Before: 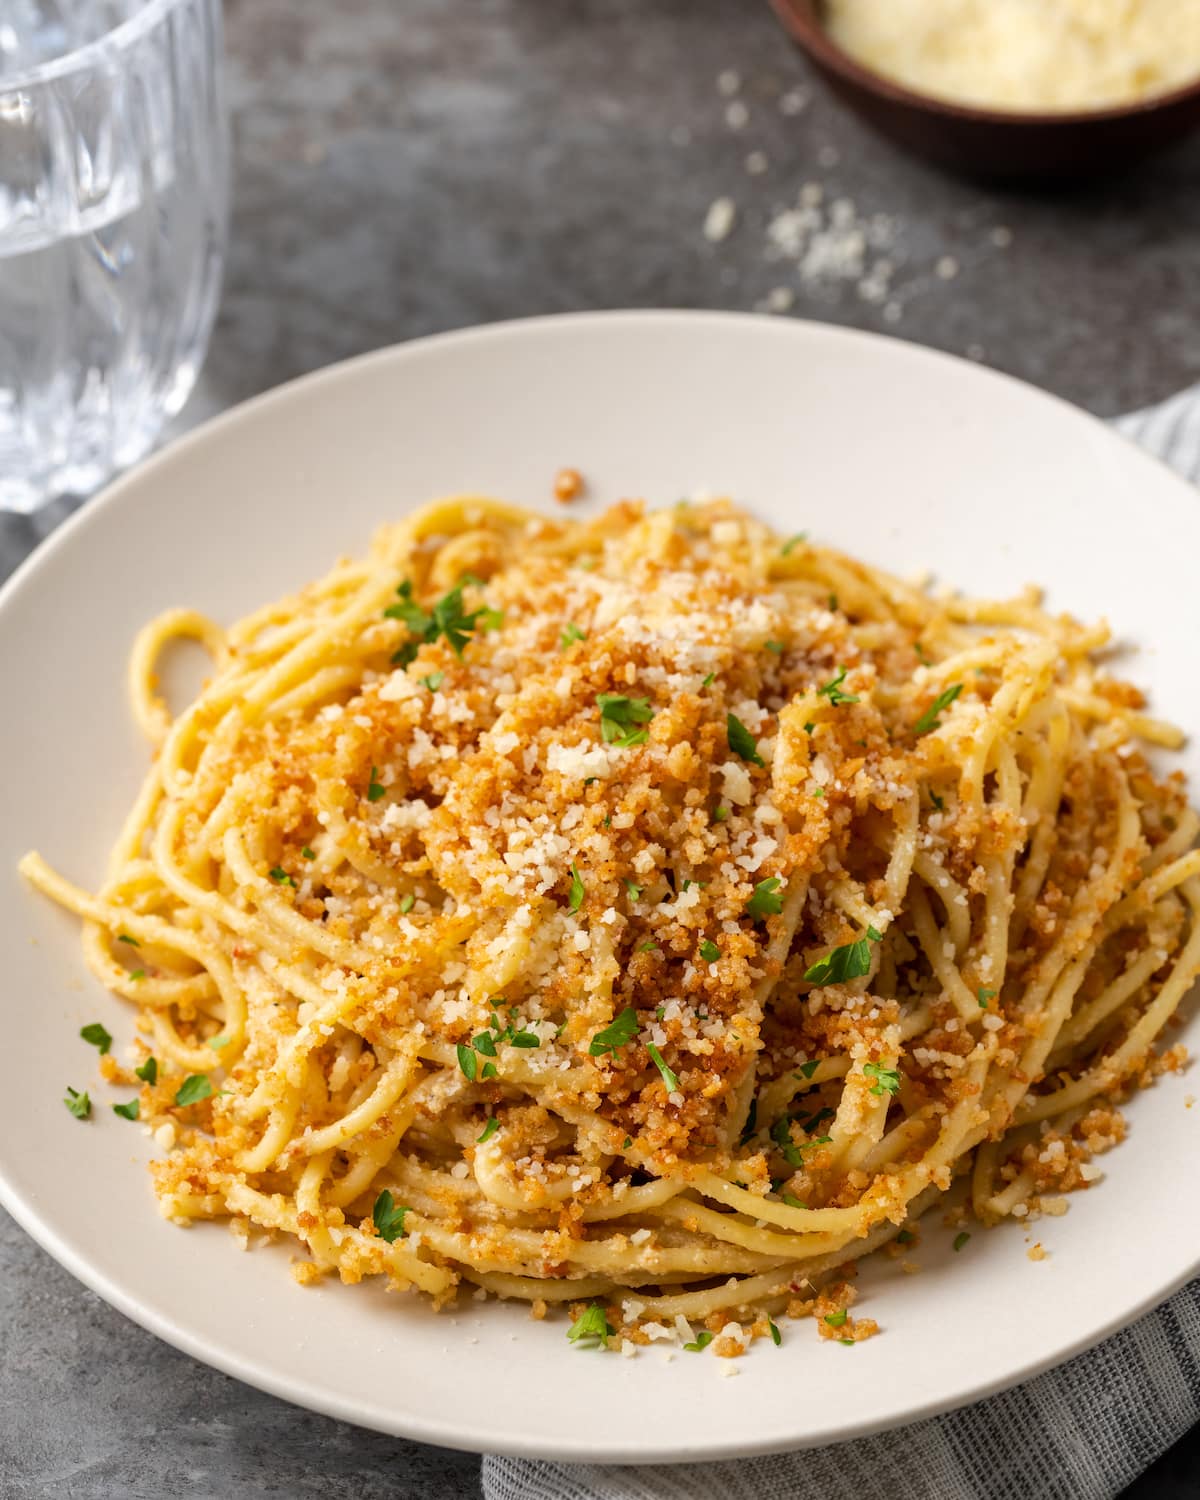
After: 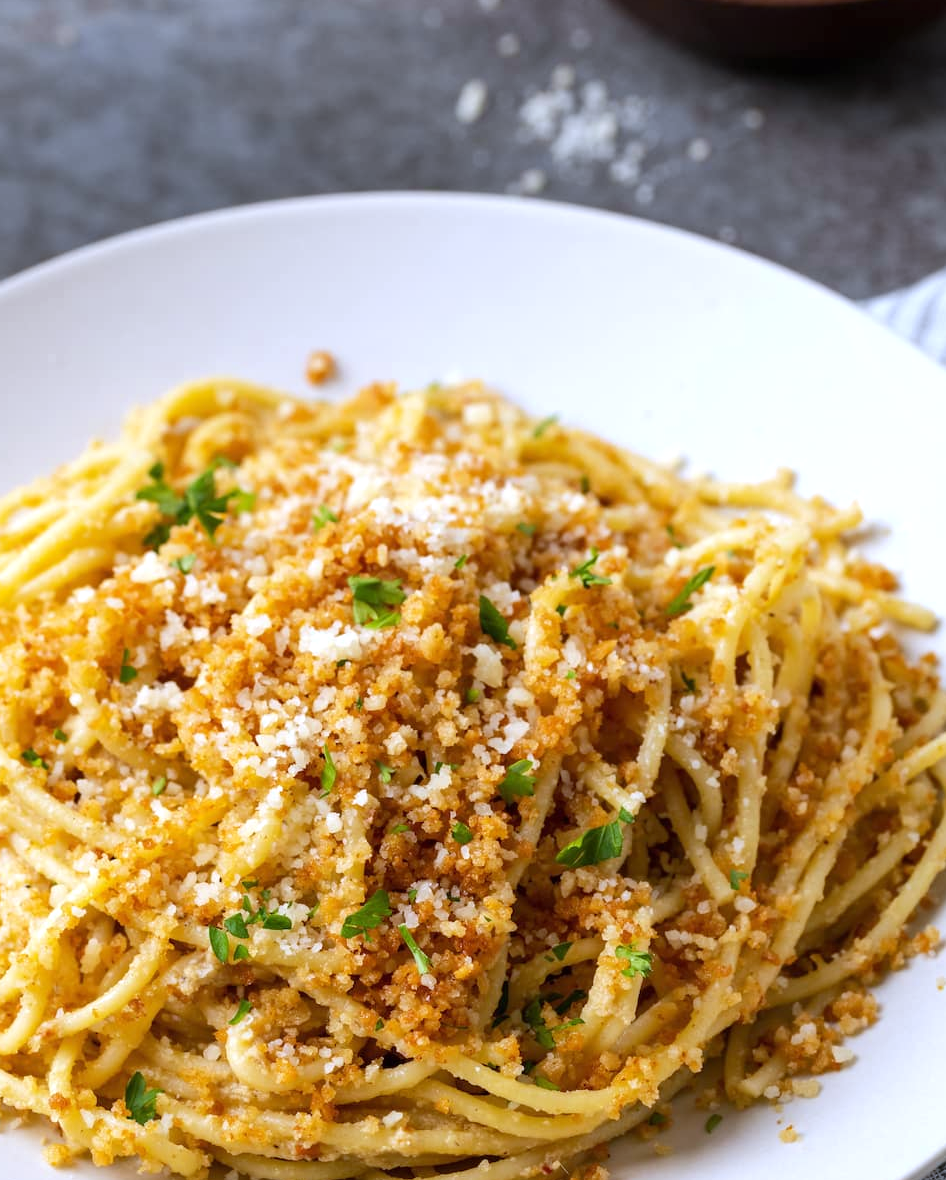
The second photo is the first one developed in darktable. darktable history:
crop and rotate: left 20.74%, top 7.912%, right 0.375%, bottom 13.378%
white balance: red 0.948, green 1.02, blue 1.176
exposure: black level correction 0, exposure 0.2 EV, compensate exposure bias true, compensate highlight preservation false
